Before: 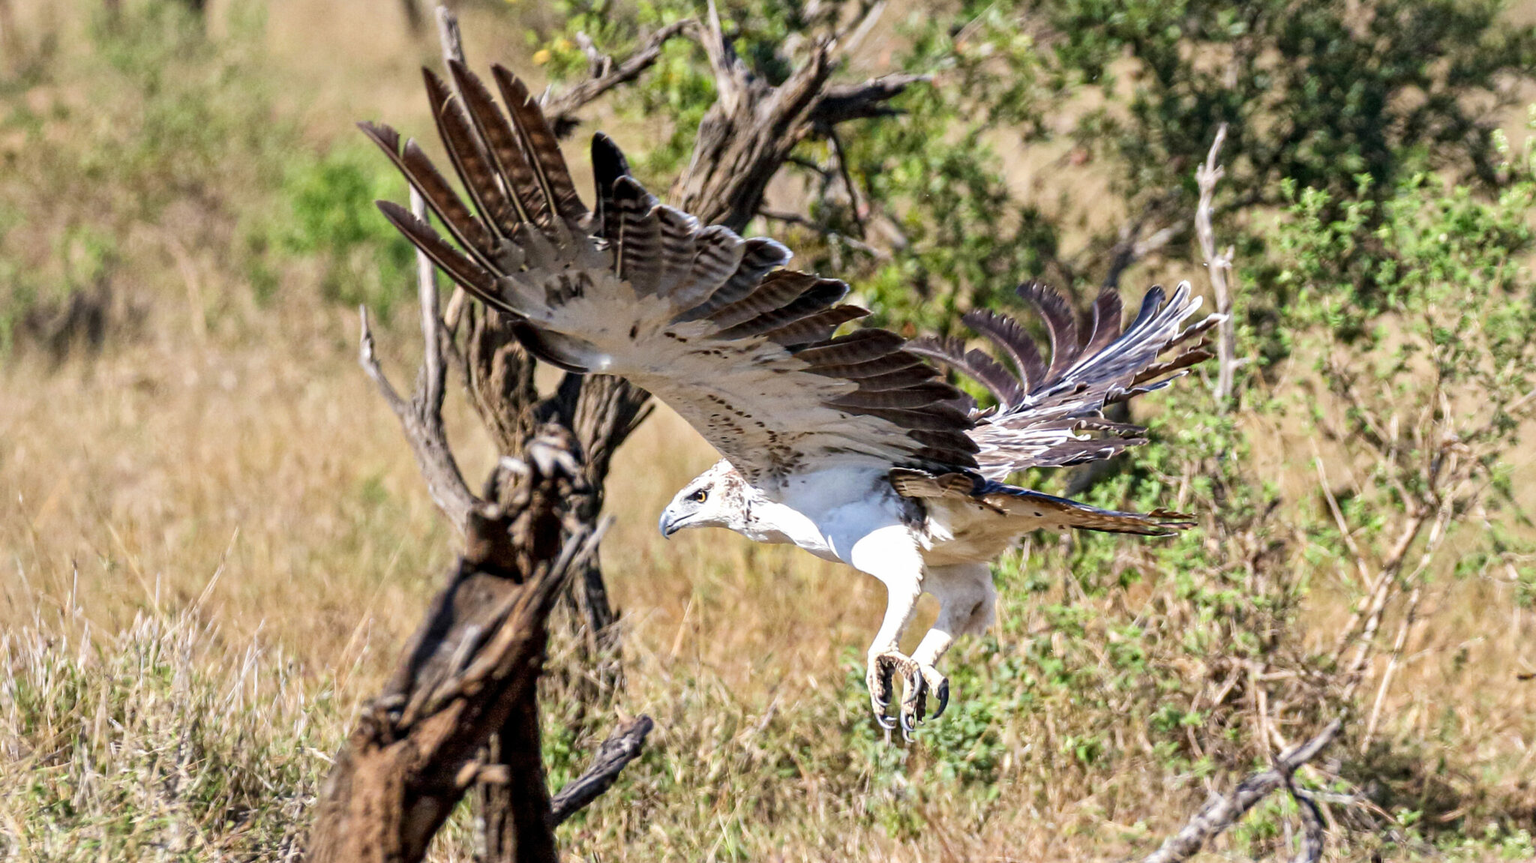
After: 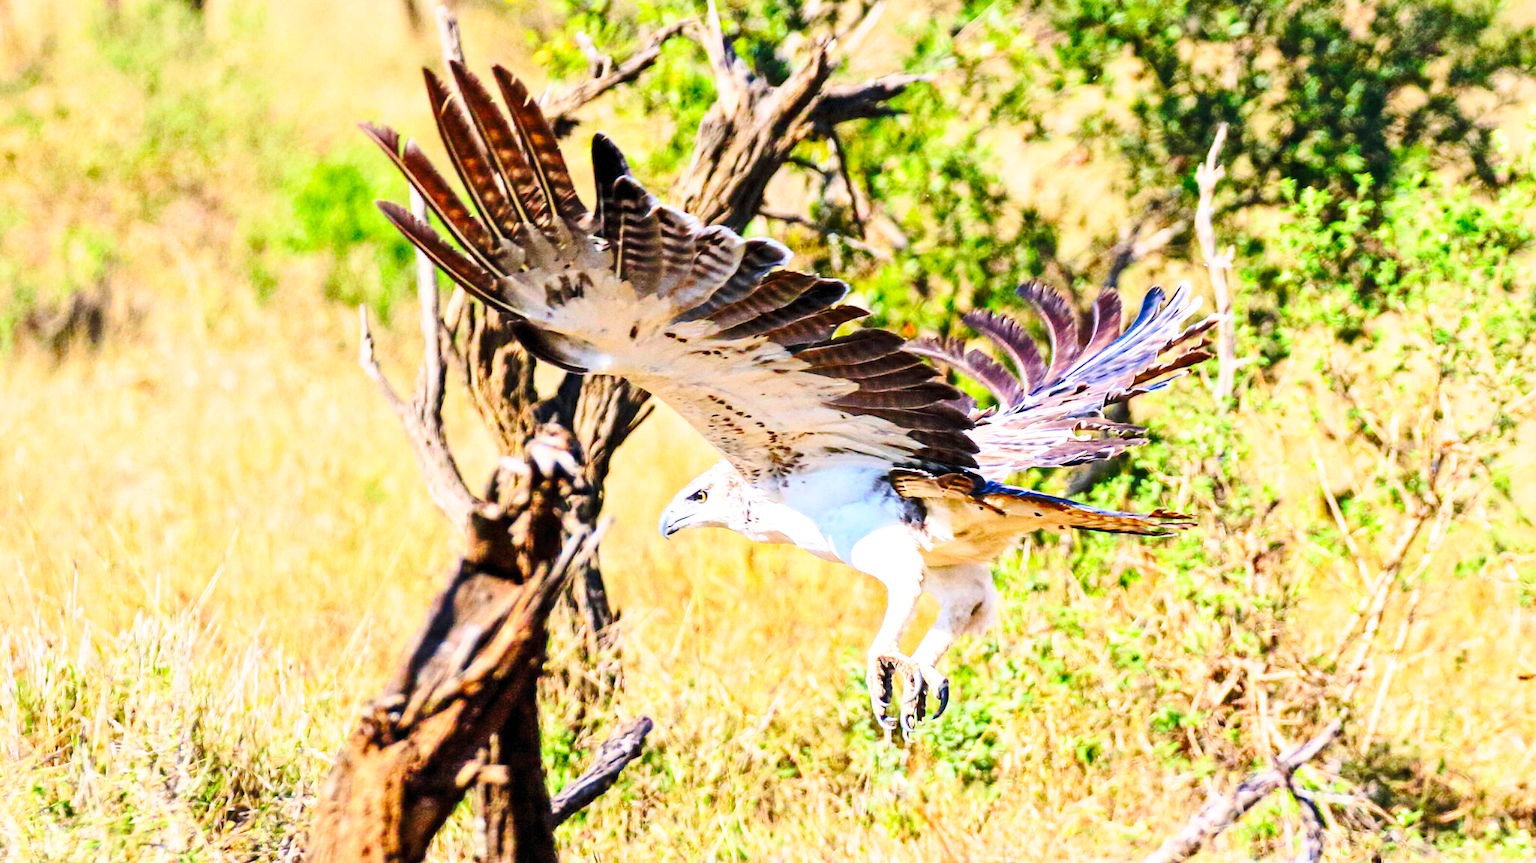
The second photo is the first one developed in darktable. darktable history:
base curve: curves: ch0 [(0, 0) (0.028, 0.03) (0.121, 0.232) (0.46, 0.748) (0.859, 0.968) (1, 1)], preserve colors none
contrast brightness saturation: contrast 0.205, brightness 0.2, saturation 0.787
